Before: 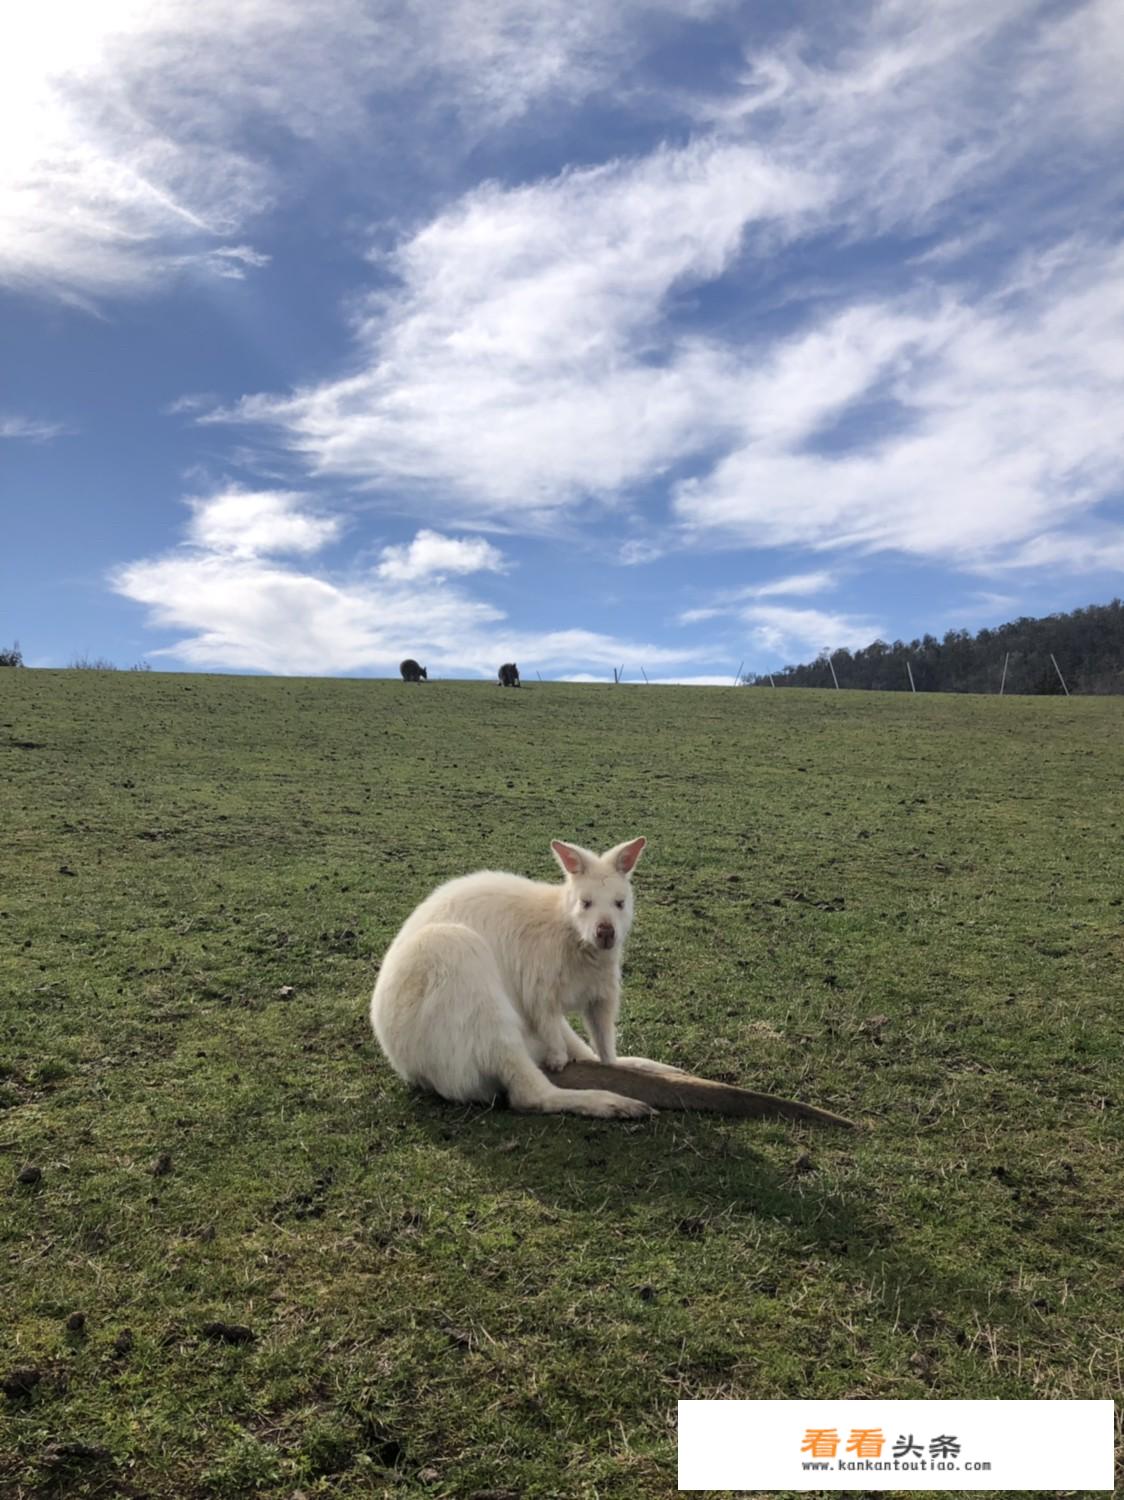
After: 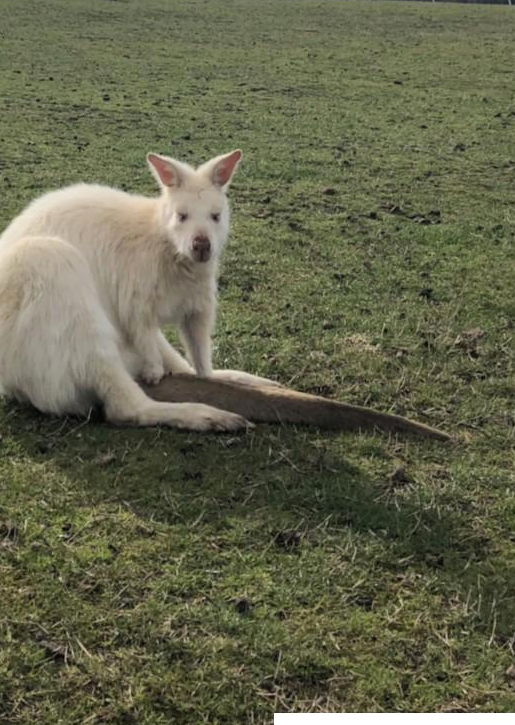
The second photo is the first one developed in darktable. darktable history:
crop: left 35.976%, top 45.819%, right 18.162%, bottom 5.807%
contrast brightness saturation: contrast 0.05, brightness 0.06, saturation 0.01
